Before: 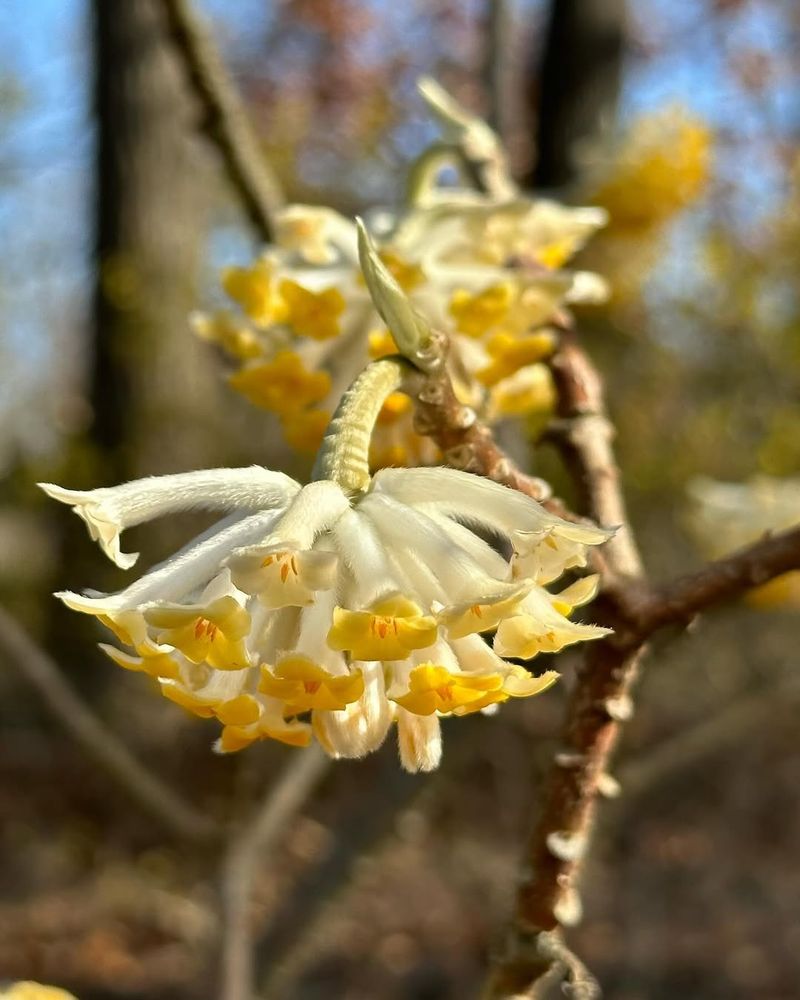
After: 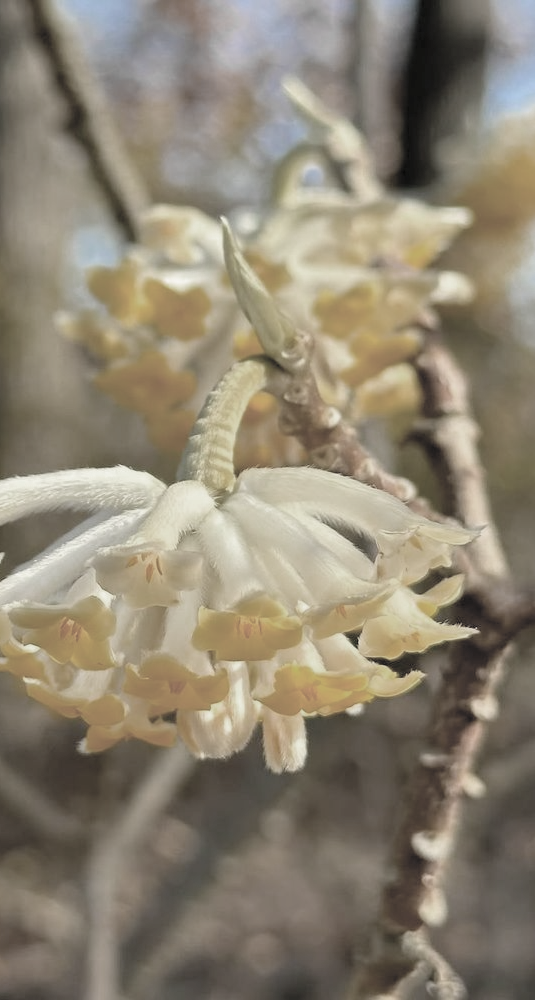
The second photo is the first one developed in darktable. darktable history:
contrast brightness saturation: brightness 0.274
crop: left 16.926%, right 16.18%
color zones: curves: ch0 [(0, 0.487) (0.241, 0.395) (0.434, 0.373) (0.658, 0.412) (0.838, 0.487)]; ch1 [(0, 0) (0.053, 0.053) (0.211, 0.202) (0.579, 0.259) (0.781, 0.241)]
